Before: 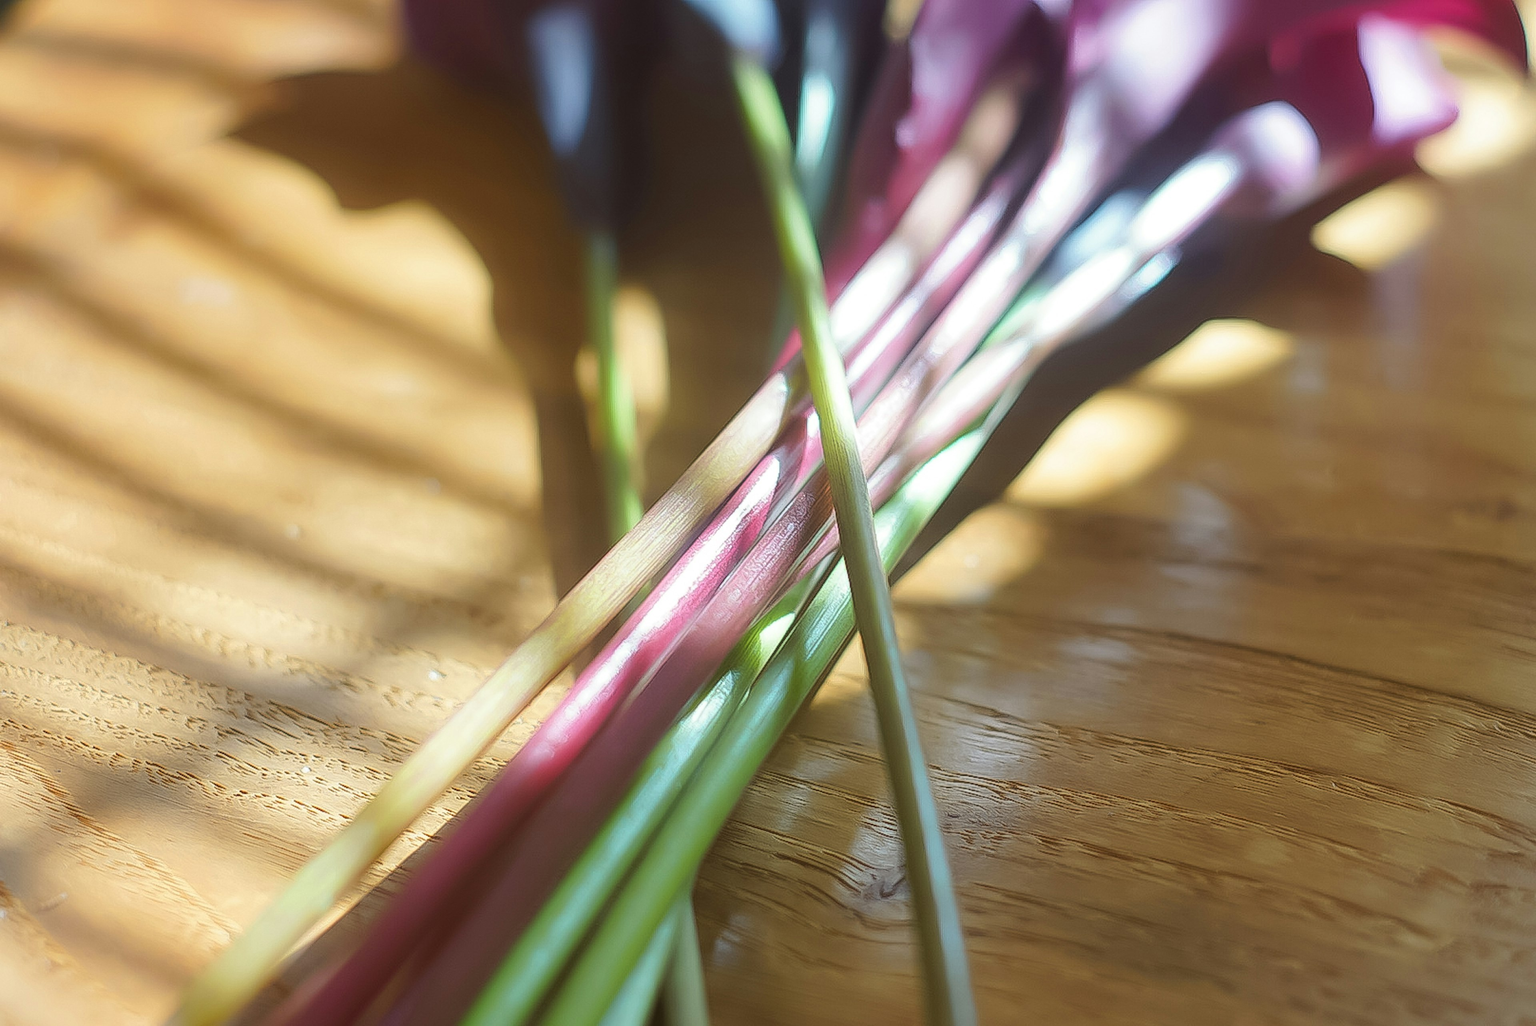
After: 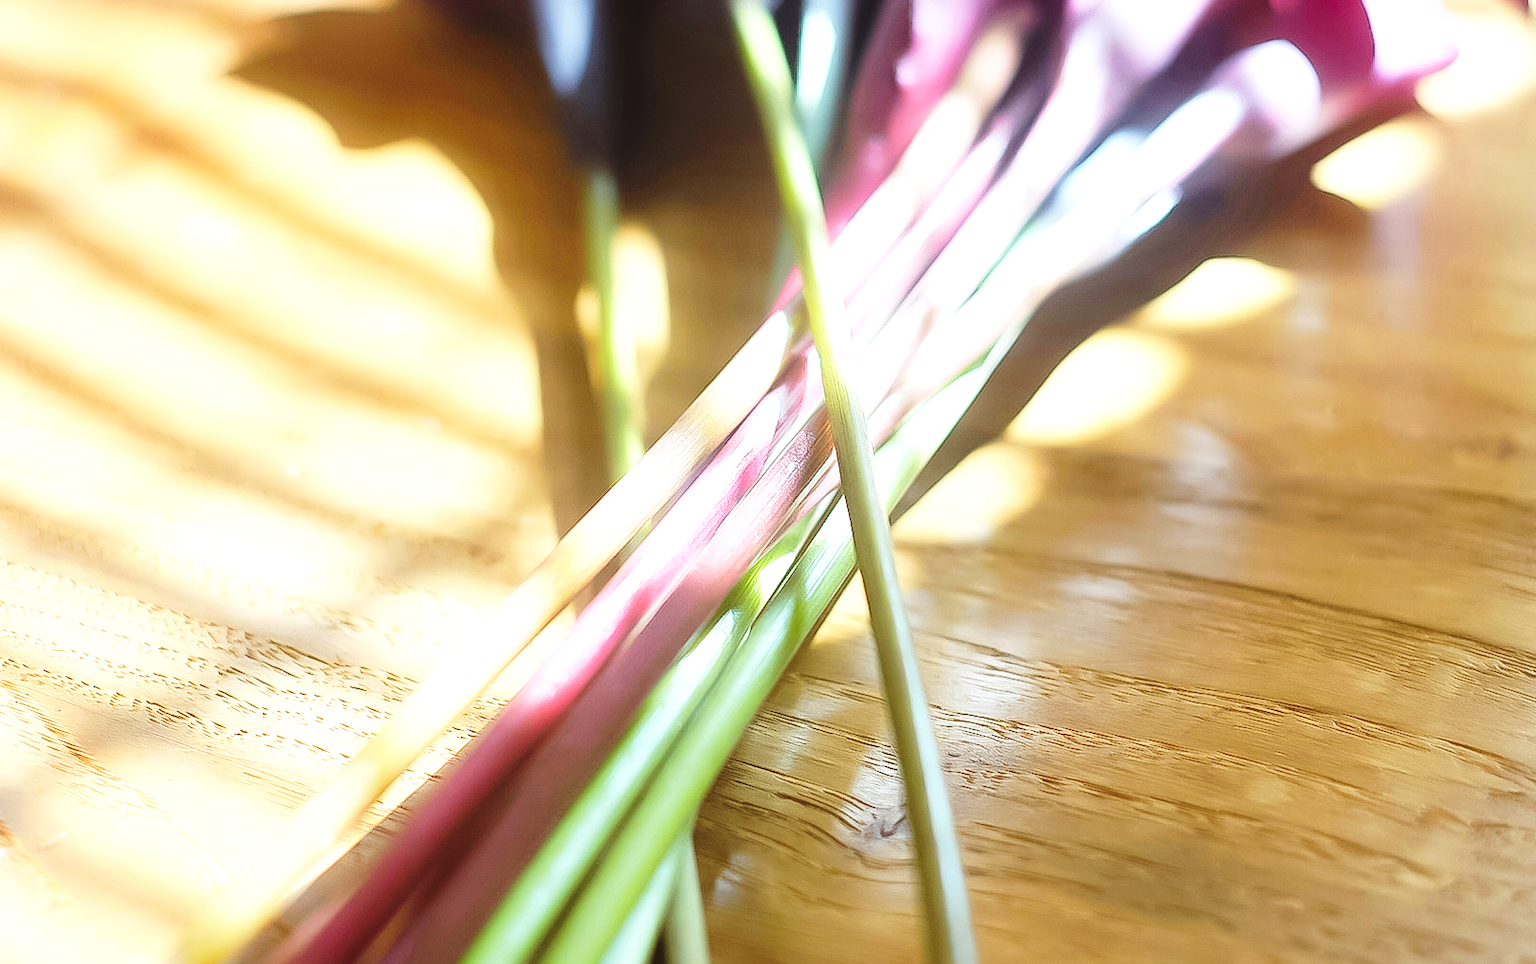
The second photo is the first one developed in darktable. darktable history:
shadows and highlights: shadows 12.59, white point adjustment 1.28, highlights -1.45, soften with gaussian
crop and rotate: top 6.013%
tone equalizer: -8 EV -0.78 EV, -7 EV -0.681 EV, -6 EV -0.608 EV, -5 EV -0.41 EV, -3 EV 0.382 EV, -2 EV 0.6 EV, -1 EV 0.691 EV, +0 EV 0.72 EV
base curve: curves: ch0 [(0, 0) (0.028, 0.03) (0.121, 0.232) (0.46, 0.748) (0.859, 0.968) (1, 1)], preserve colors none
